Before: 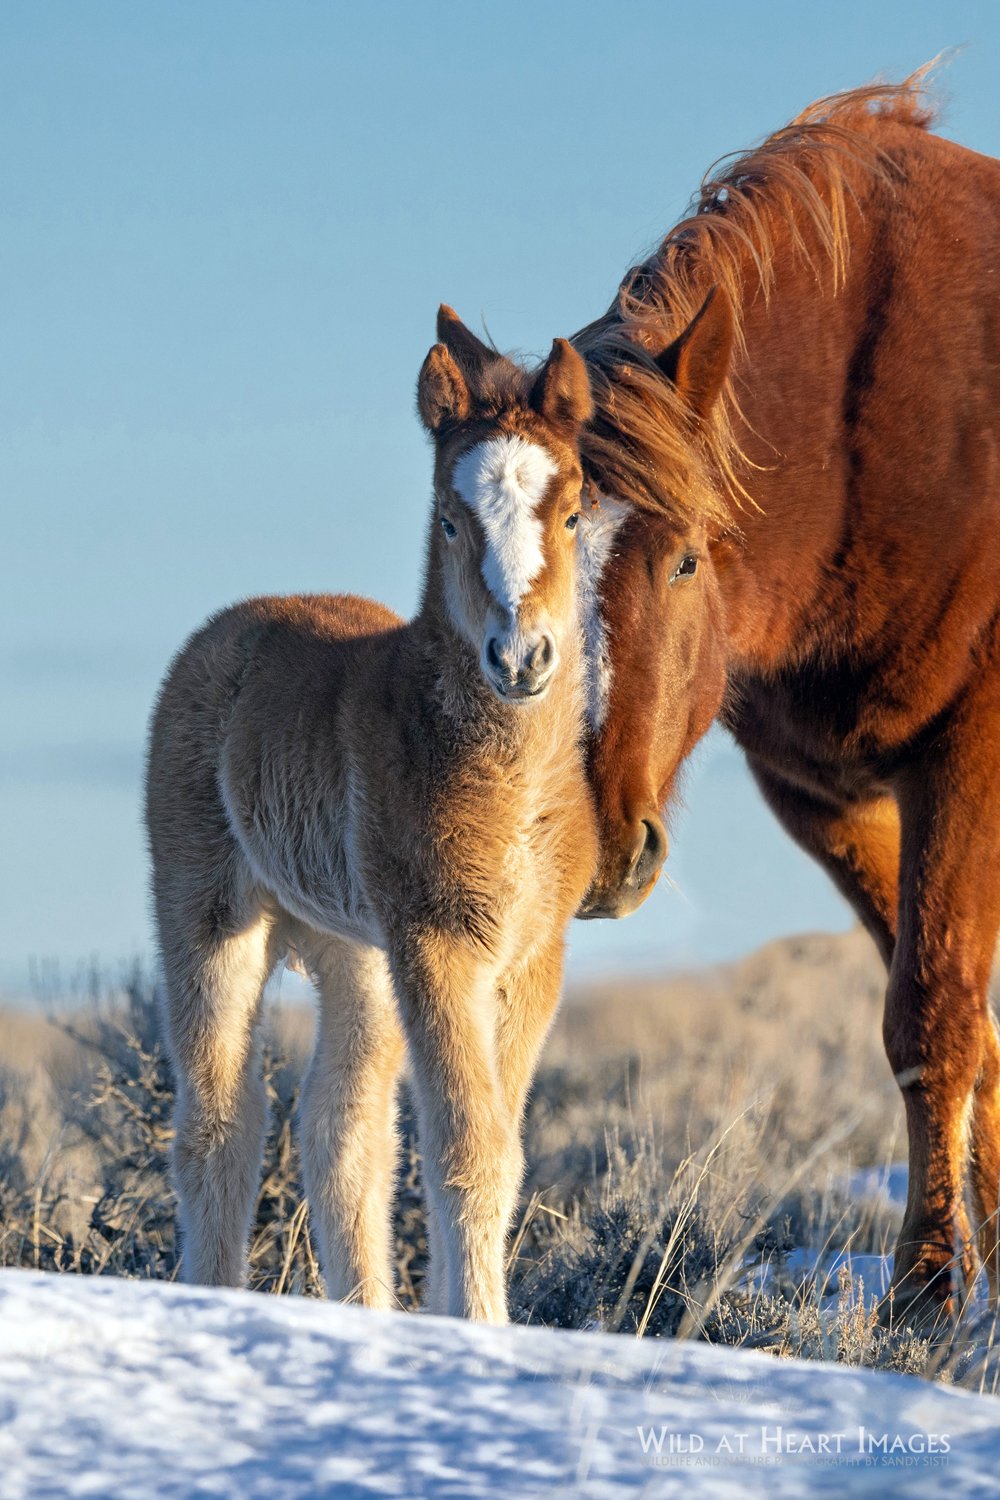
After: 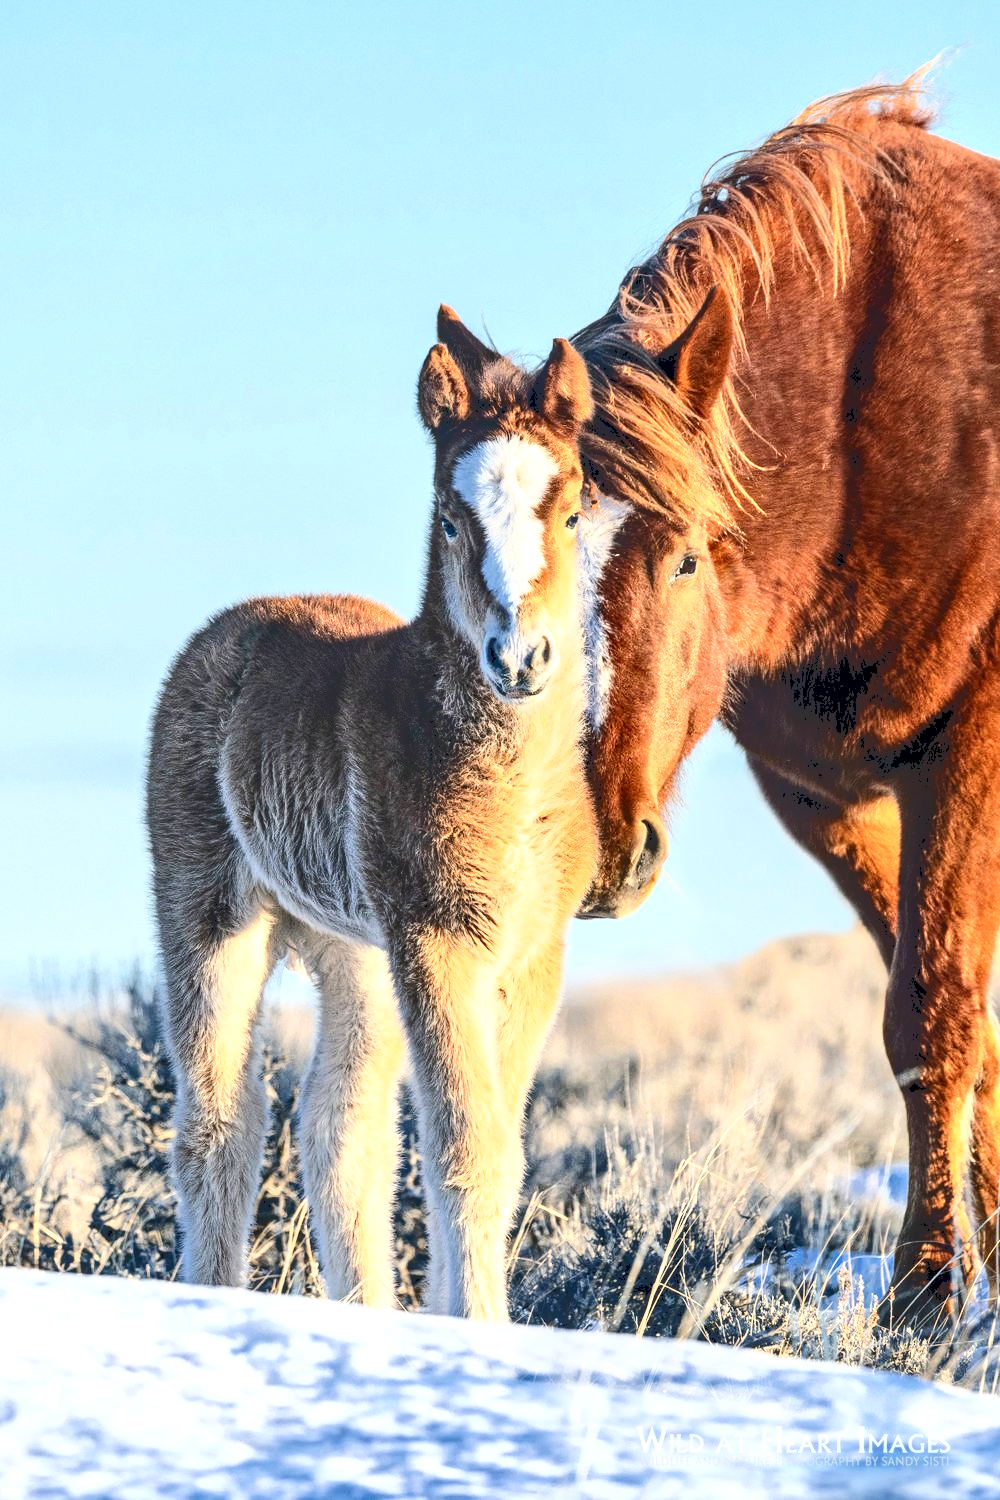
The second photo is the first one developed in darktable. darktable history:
tone equalizer: -8 EV 1.03 EV, -7 EV 0.979 EV, -6 EV 1.02 EV, -5 EV 0.982 EV, -4 EV 1.02 EV, -3 EV 0.739 EV, -2 EV 0.519 EV, -1 EV 0.227 EV, edges refinement/feathering 500, mask exposure compensation -1.57 EV, preserve details no
tone curve: curves: ch0 [(0, 0) (0.003, 0.156) (0.011, 0.156) (0.025, 0.161) (0.044, 0.161) (0.069, 0.161) (0.1, 0.166) (0.136, 0.168) (0.177, 0.179) (0.224, 0.202) (0.277, 0.241) (0.335, 0.296) (0.399, 0.378) (0.468, 0.484) (0.543, 0.604) (0.623, 0.728) (0.709, 0.822) (0.801, 0.918) (0.898, 0.98) (1, 1)], color space Lab, independent channels, preserve colors none
contrast equalizer: y [[0.6 ×6], [0.55 ×6], [0 ×6], [0 ×6], [0 ×6]], mix 0.308
local contrast: on, module defaults
